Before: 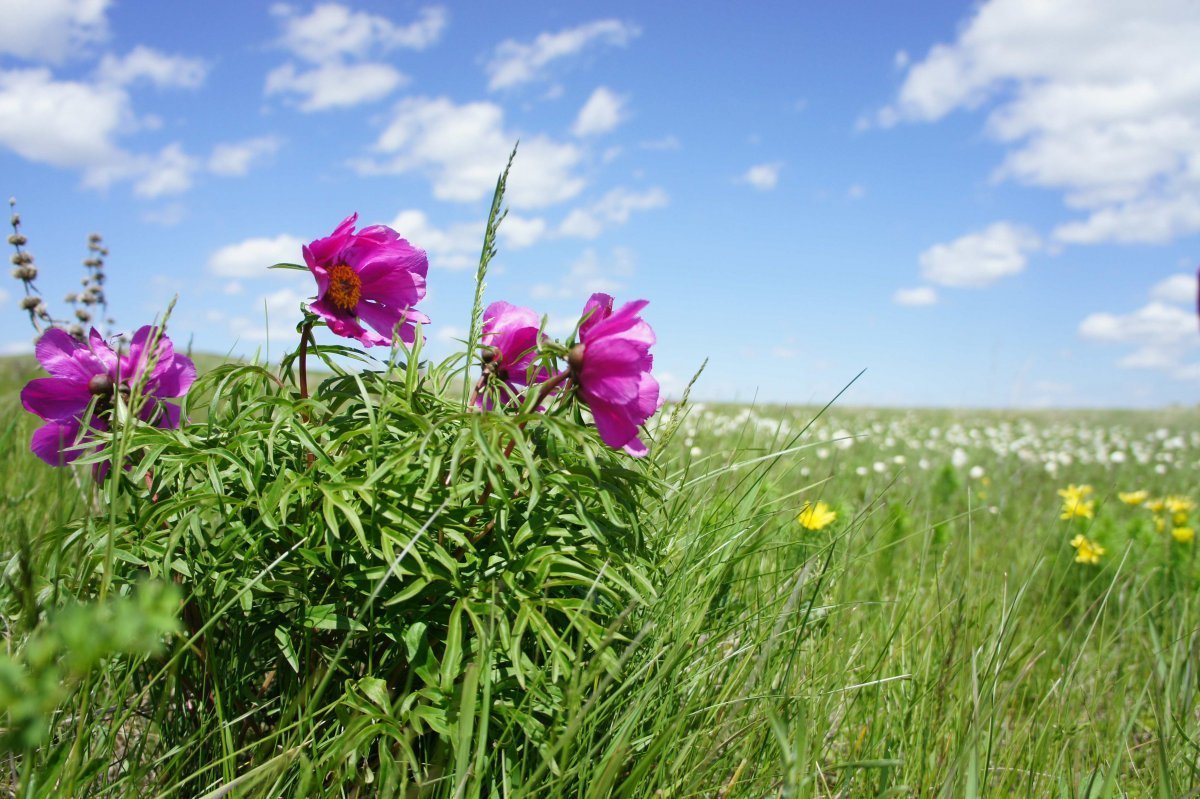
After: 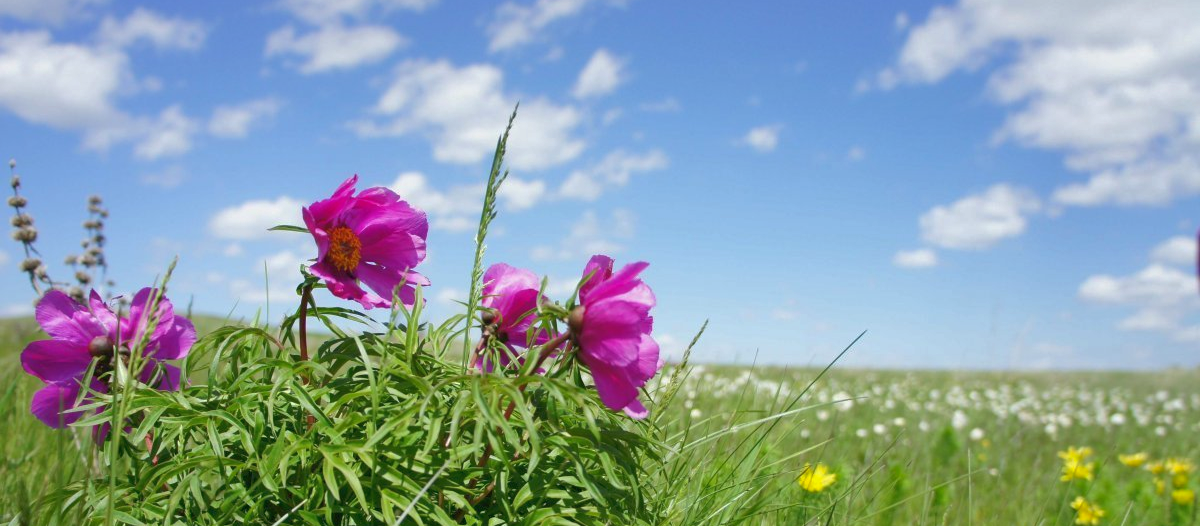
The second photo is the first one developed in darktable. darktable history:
shadows and highlights: on, module defaults
crop and rotate: top 4.851%, bottom 29.315%
